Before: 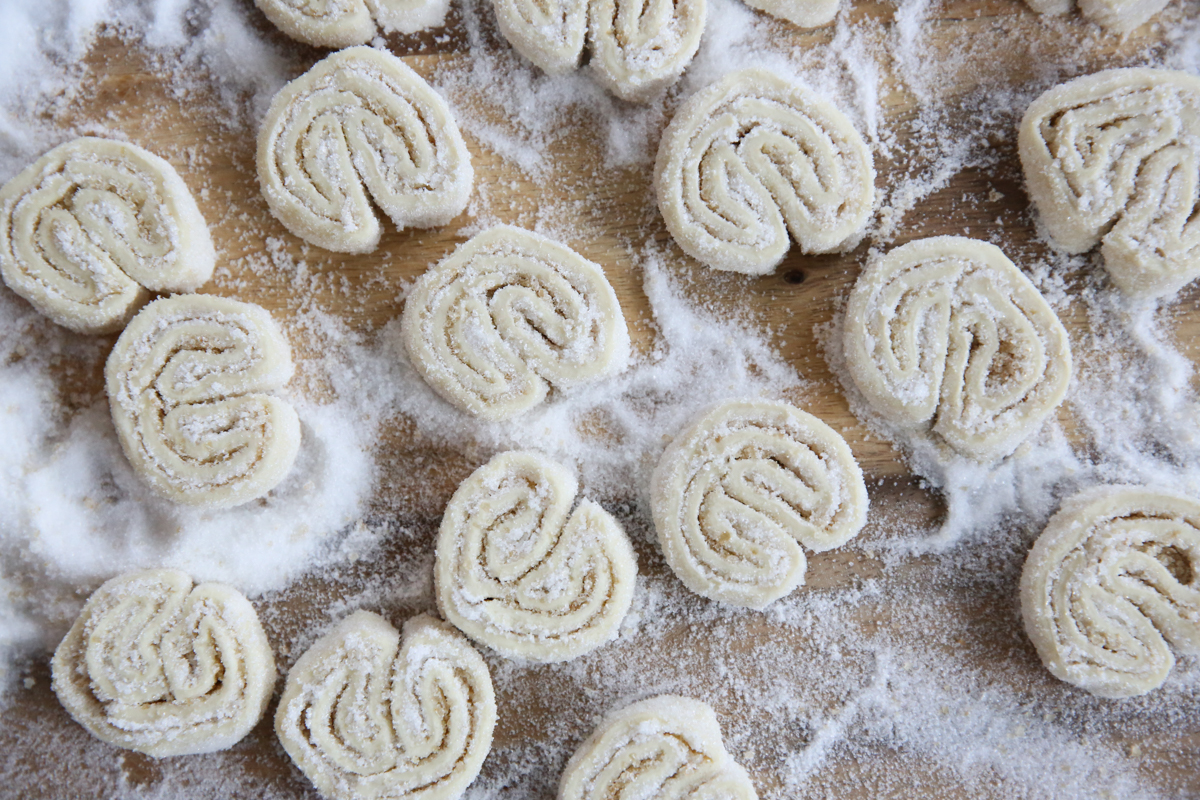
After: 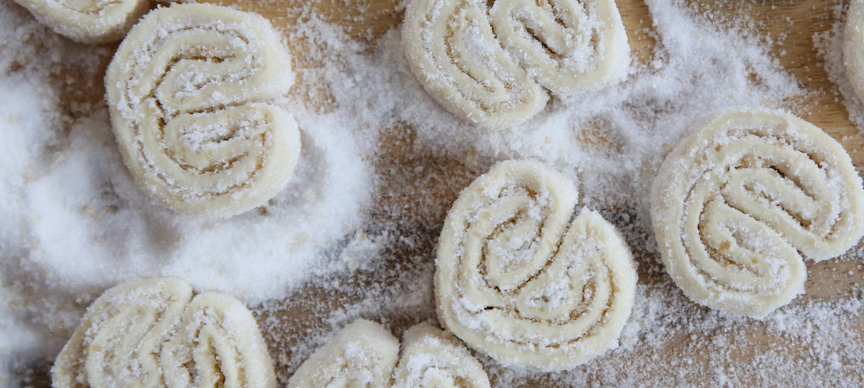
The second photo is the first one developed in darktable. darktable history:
crop: top 36.498%, right 27.964%, bottom 14.995%
shadows and highlights: shadows -20, white point adjustment -2, highlights -35
